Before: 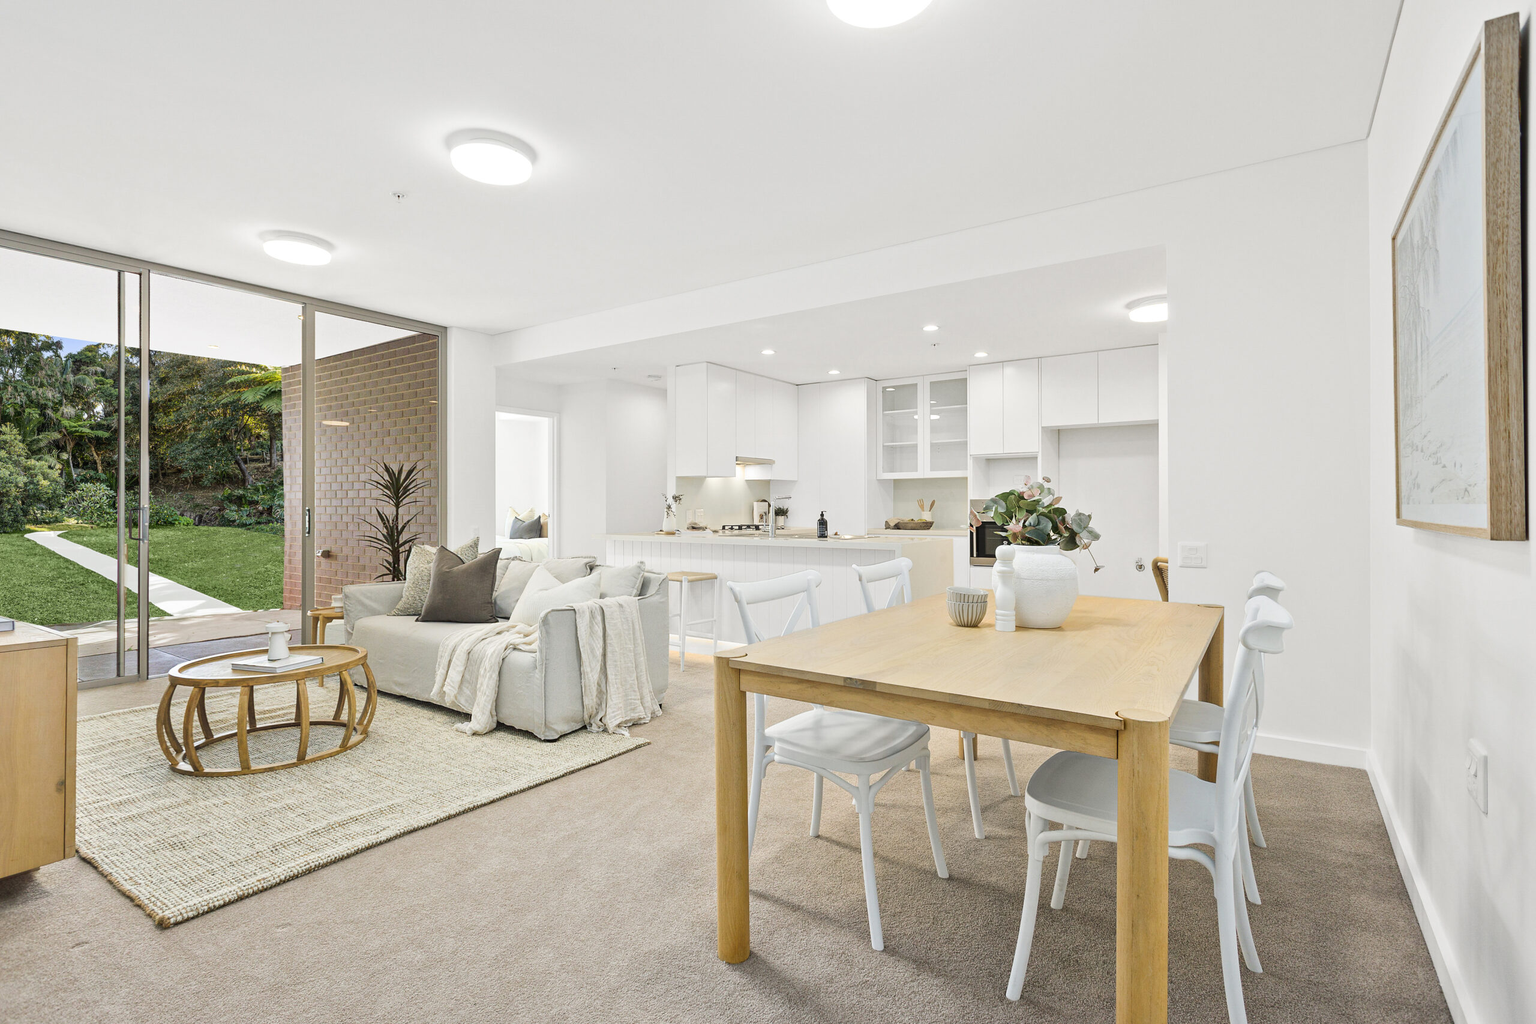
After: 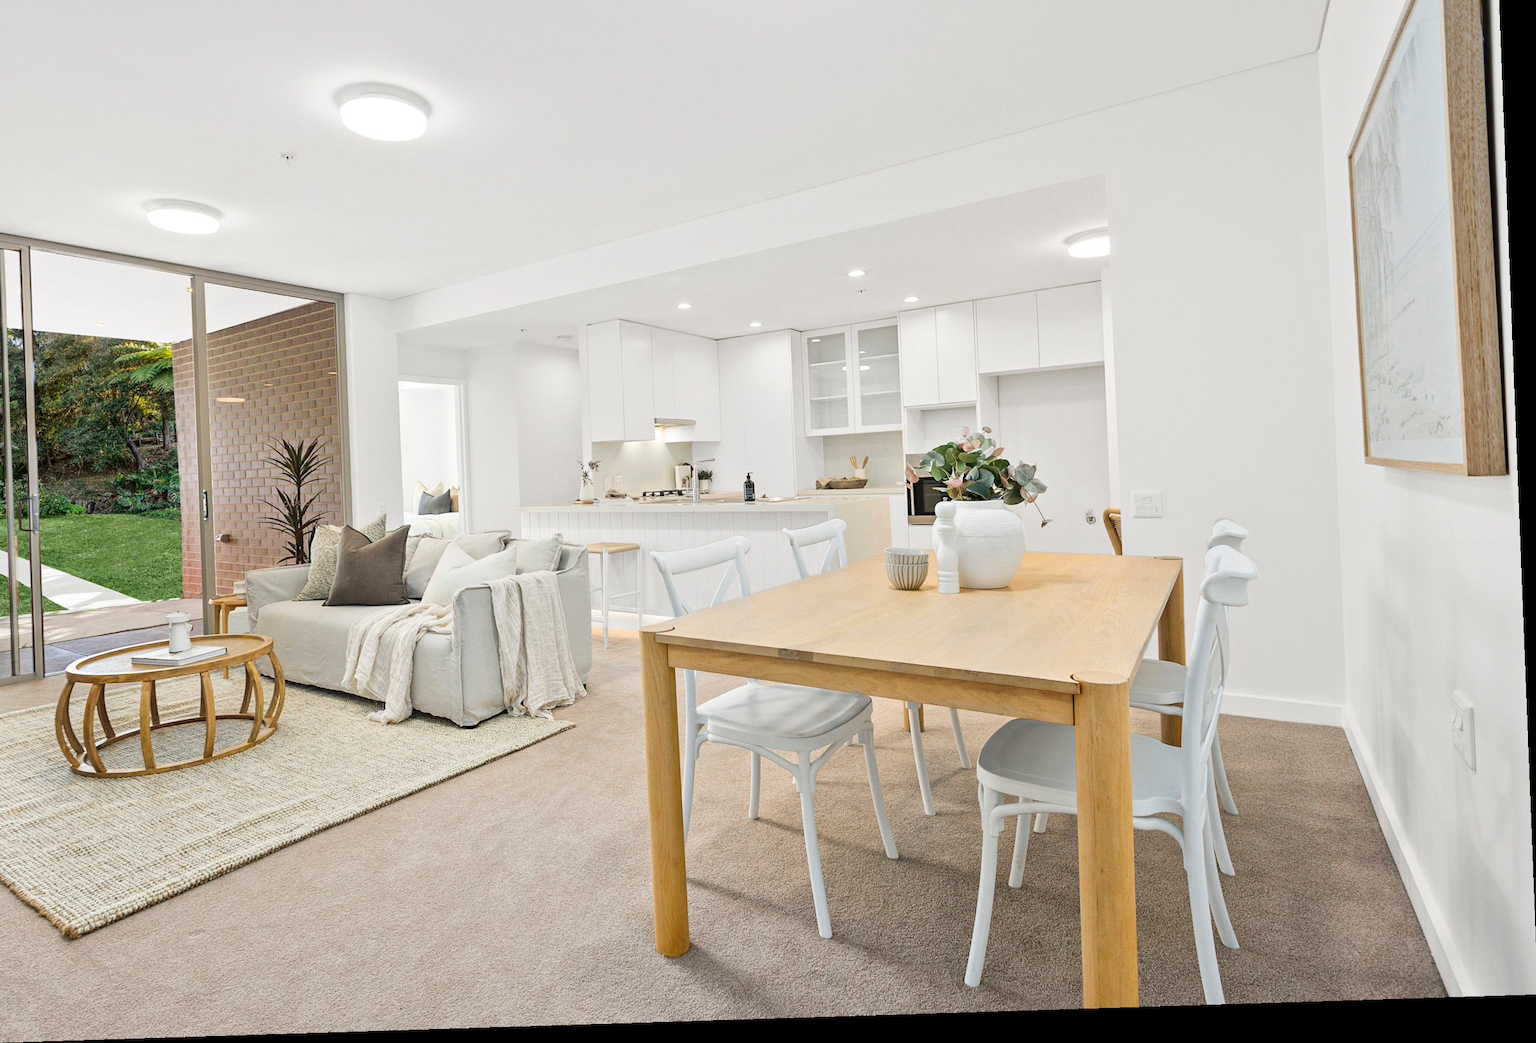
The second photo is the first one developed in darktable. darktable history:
crop and rotate: left 8.262%, top 9.226%
rotate and perspective: rotation -2.22°, lens shift (horizontal) -0.022, automatic cropping off
